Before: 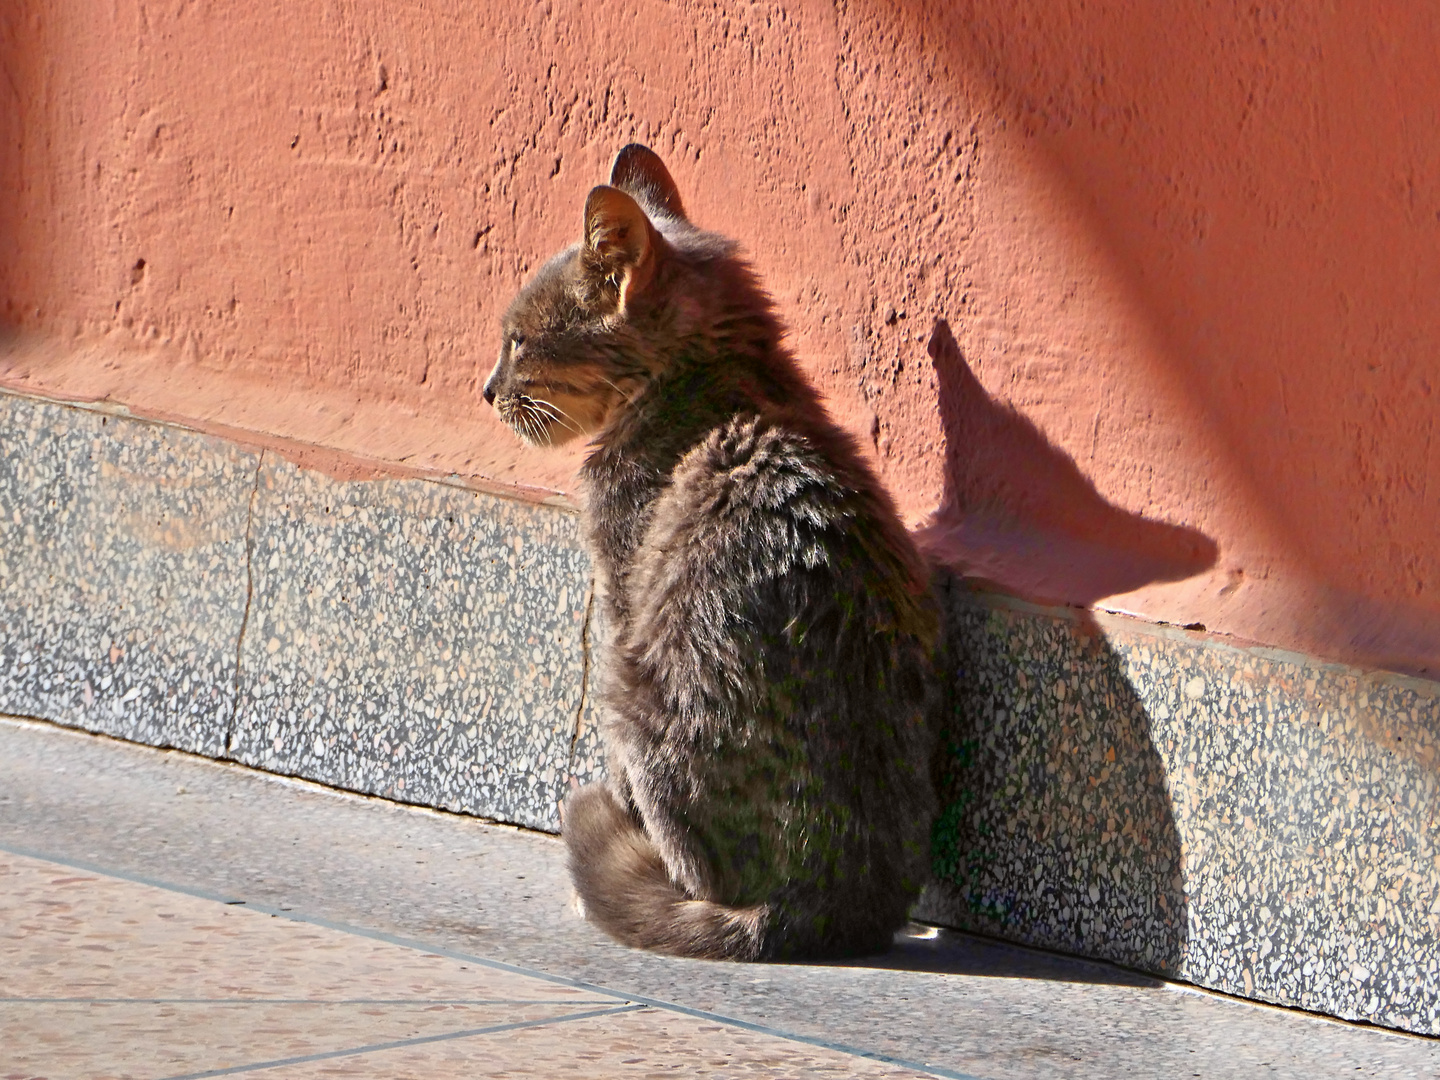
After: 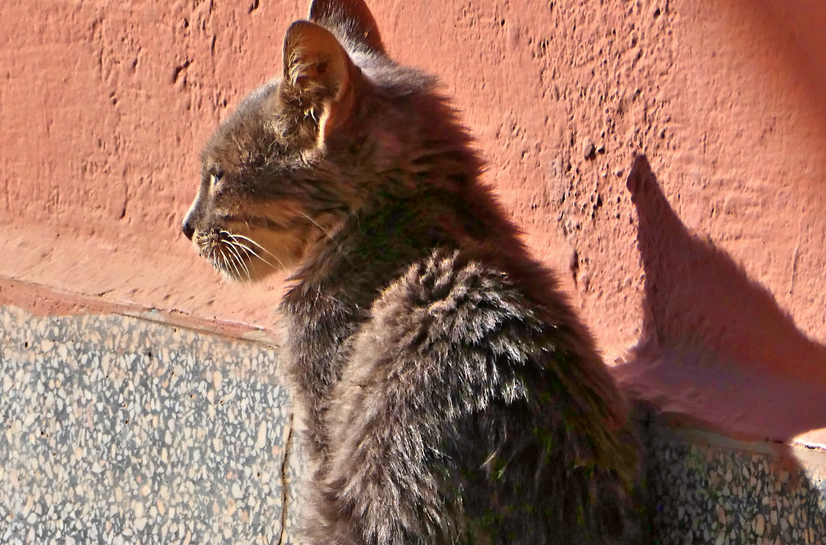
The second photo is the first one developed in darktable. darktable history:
crop: left 20.967%, top 15.344%, right 21.654%, bottom 34.175%
